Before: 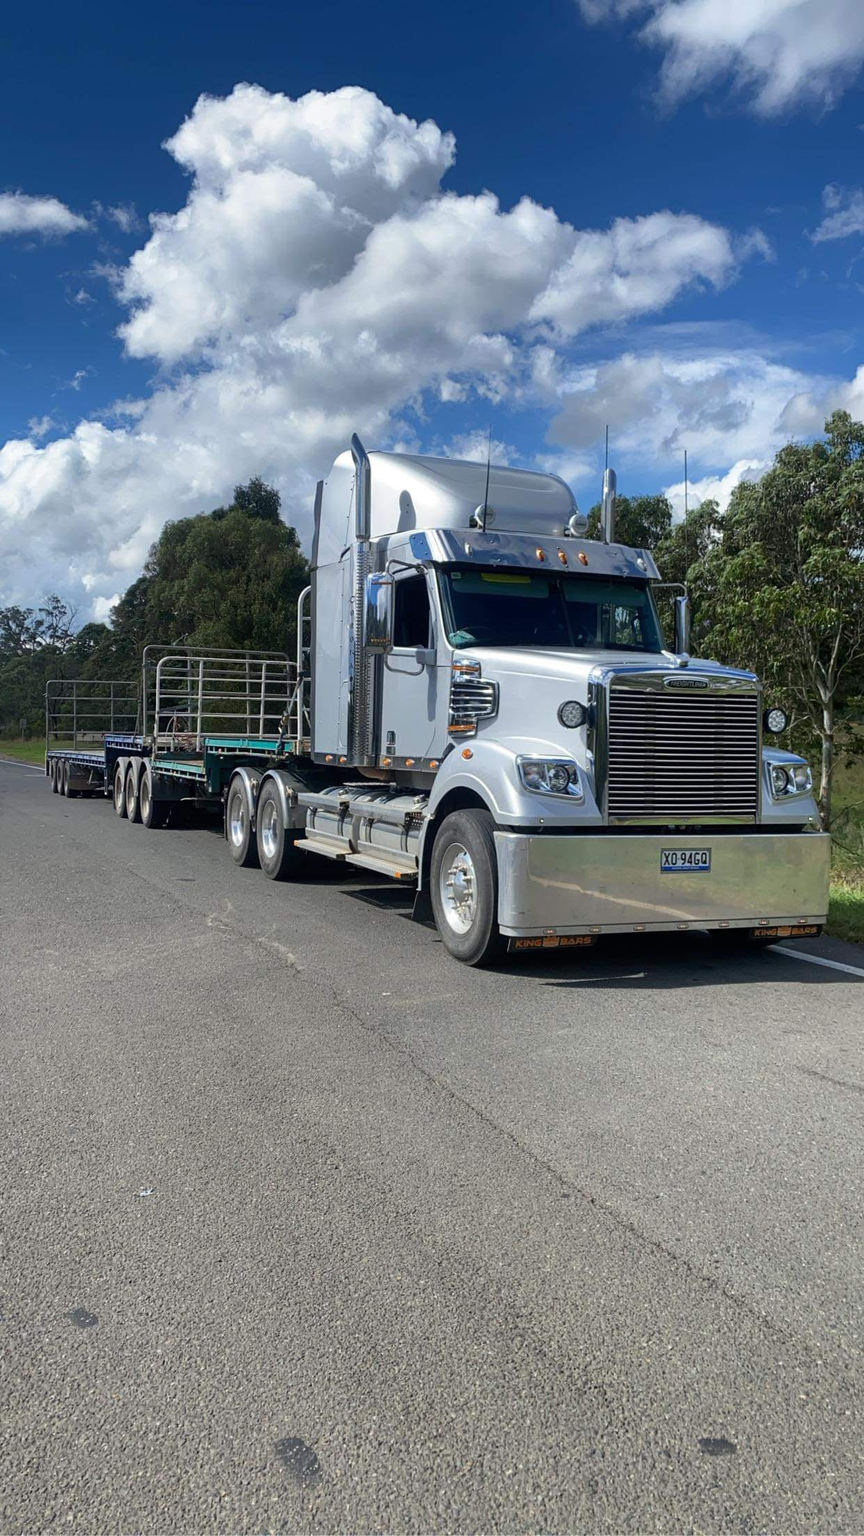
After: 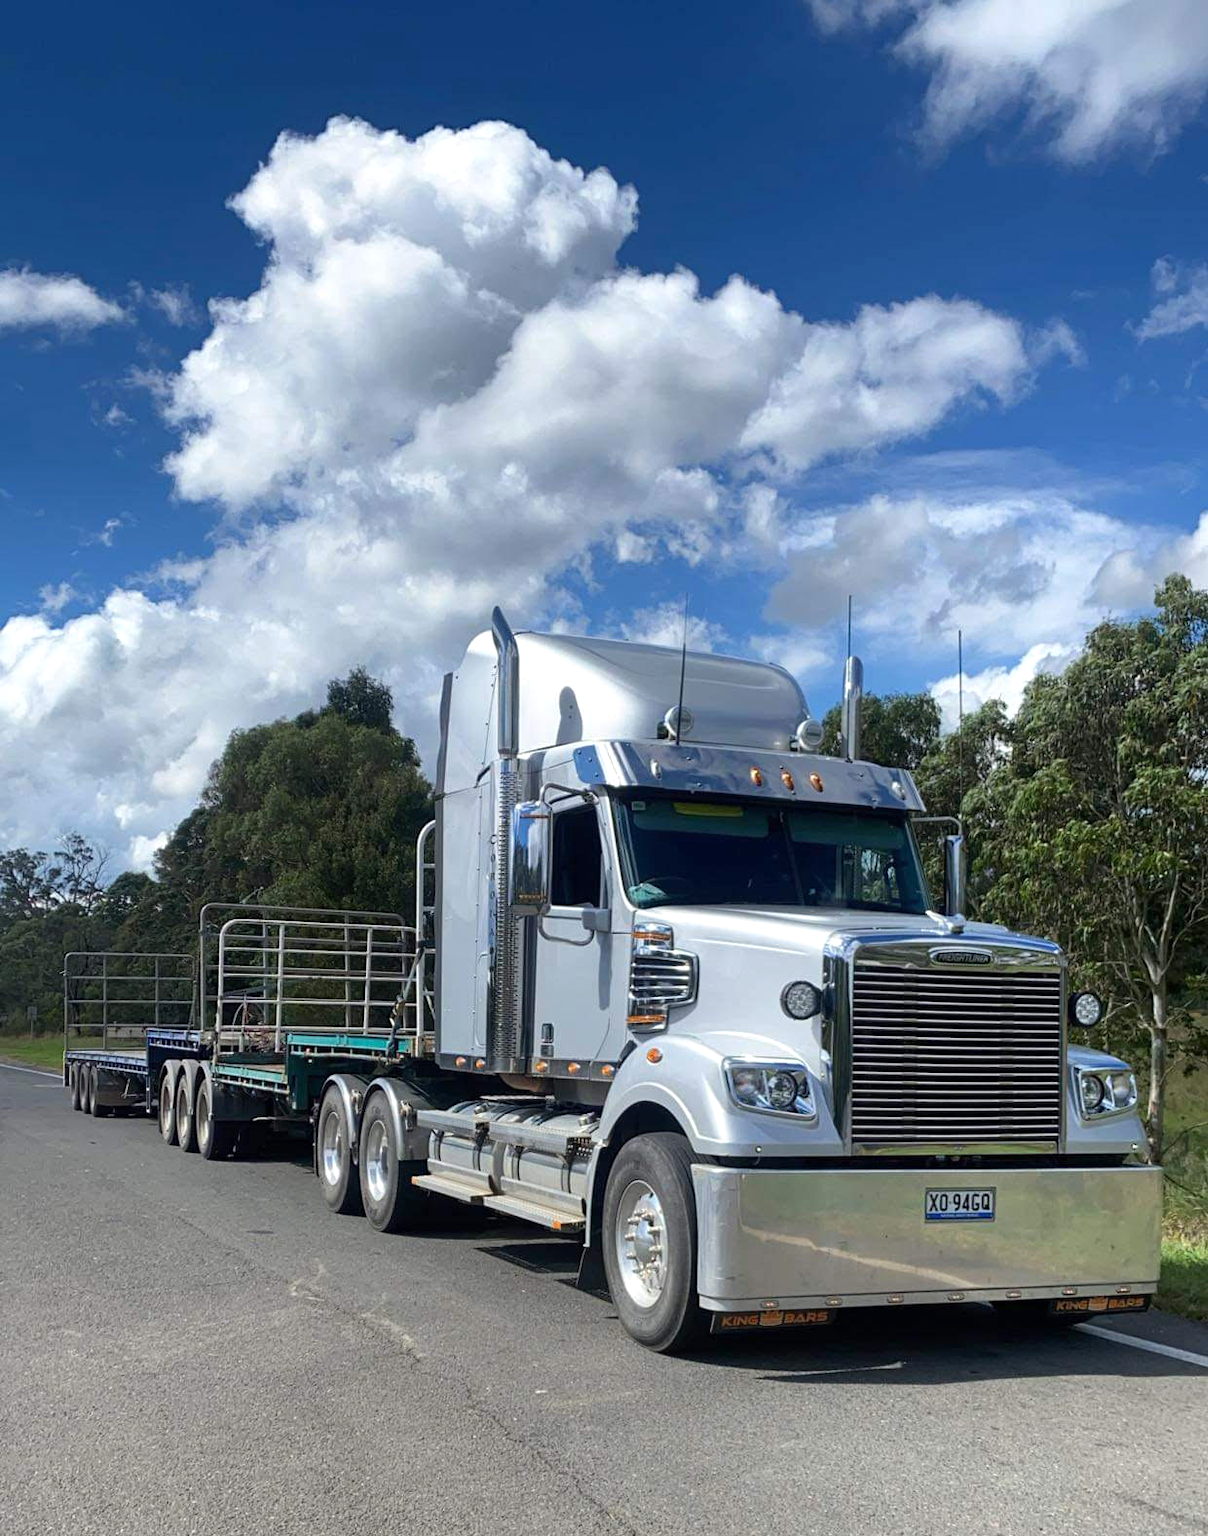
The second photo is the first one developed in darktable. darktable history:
crop: bottom 28.576%
exposure: exposure 0.2 EV, compensate highlight preservation false
